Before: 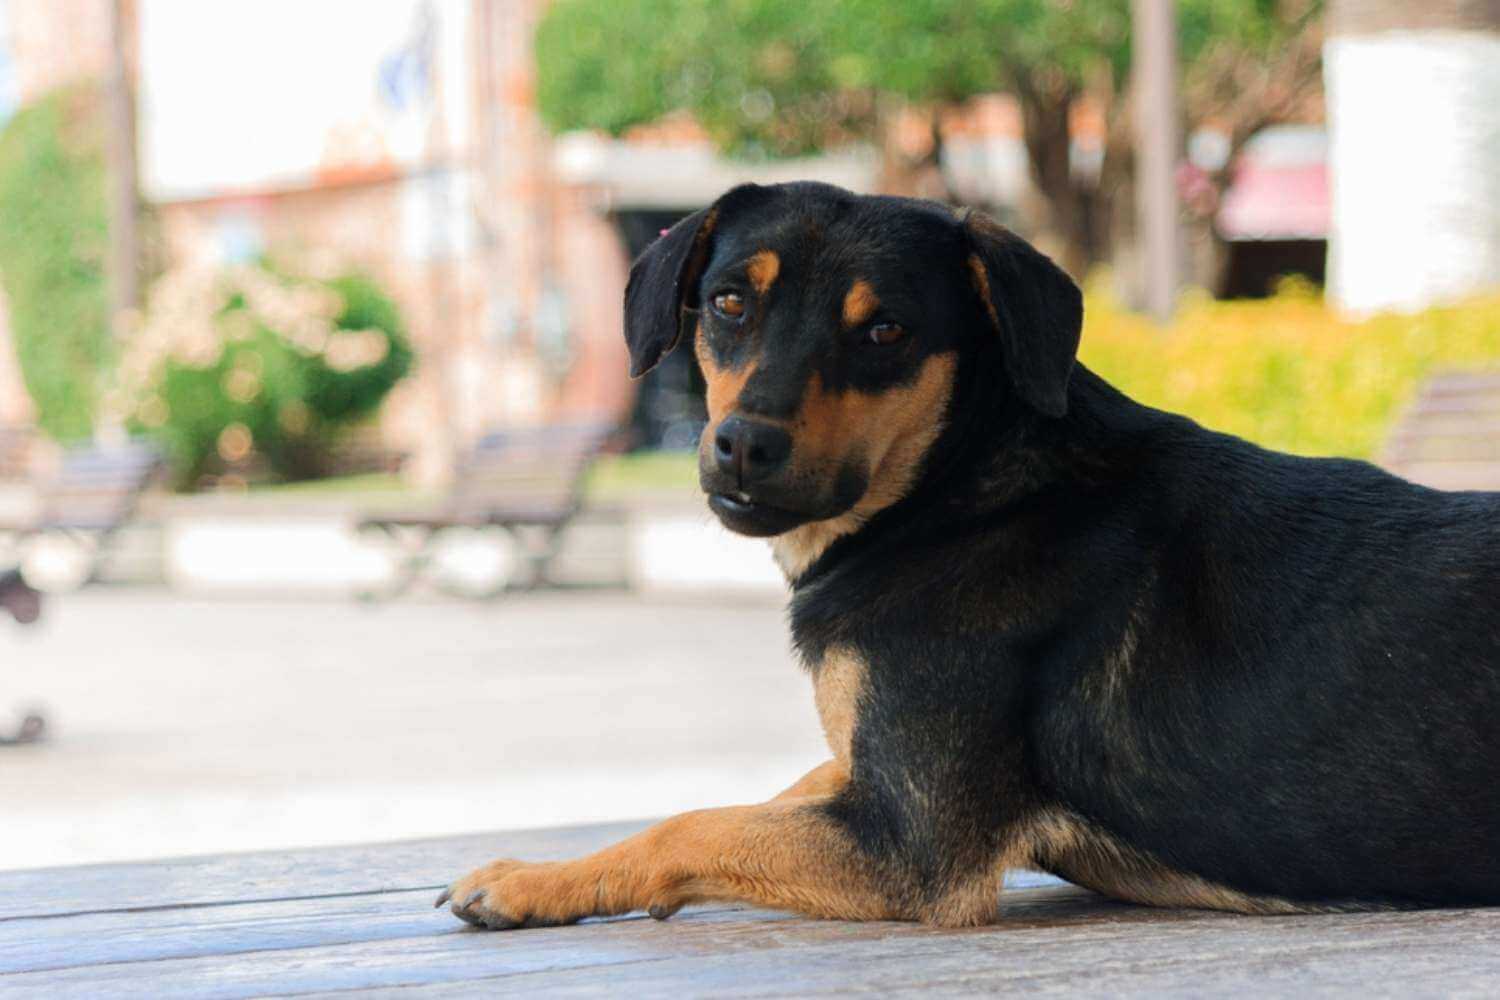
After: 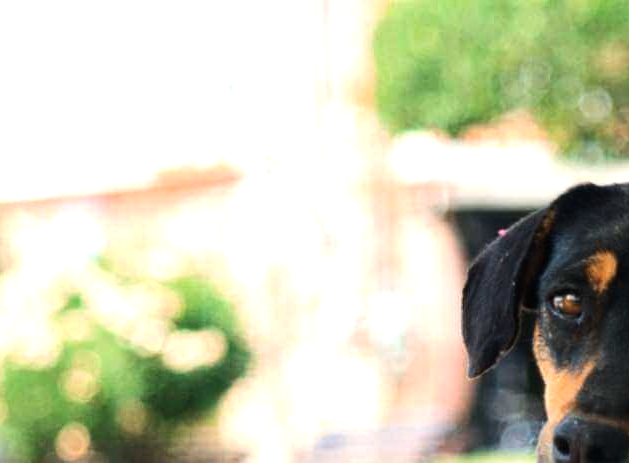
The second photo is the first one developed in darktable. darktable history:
exposure: exposure 0.081 EV, compensate highlight preservation false
crop and rotate: left 10.817%, top 0.062%, right 47.194%, bottom 53.626%
tone equalizer: -8 EV -0.75 EV, -7 EV -0.7 EV, -6 EV -0.6 EV, -5 EV -0.4 EV, -3 EV 0.4 EV, -2 EV 0.6 EV, -1 EV 0.7 EV, +0 EV 0.75 EV, edges refinement/feathering 500, mask exposure compensation -1.57 EV, preserve details no
